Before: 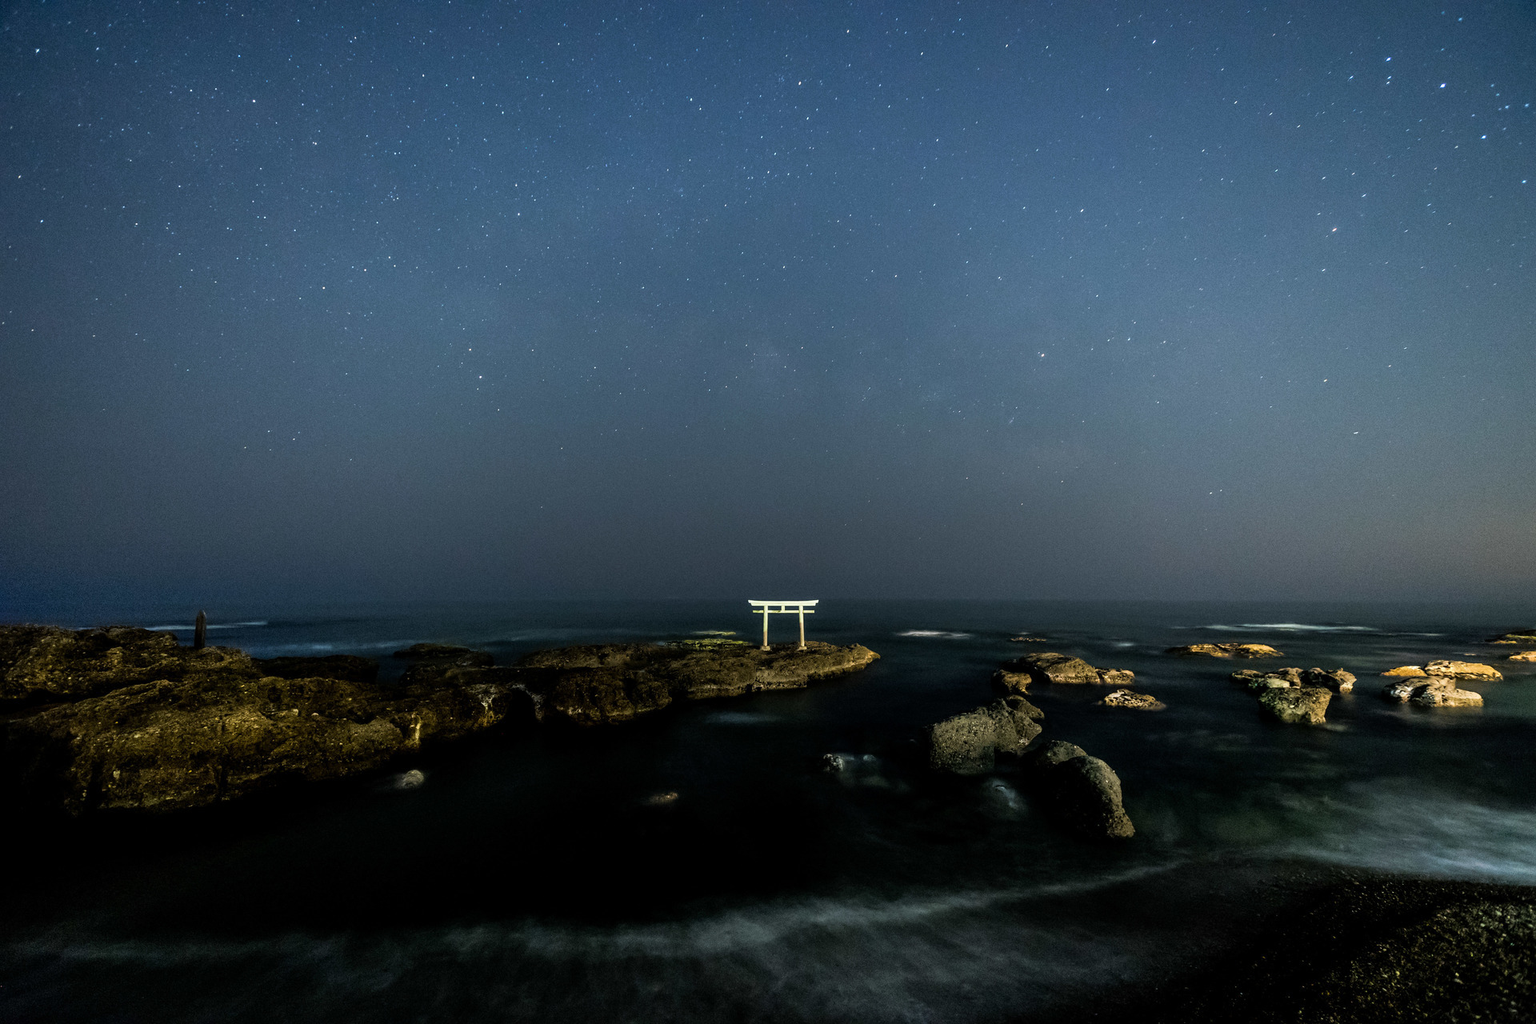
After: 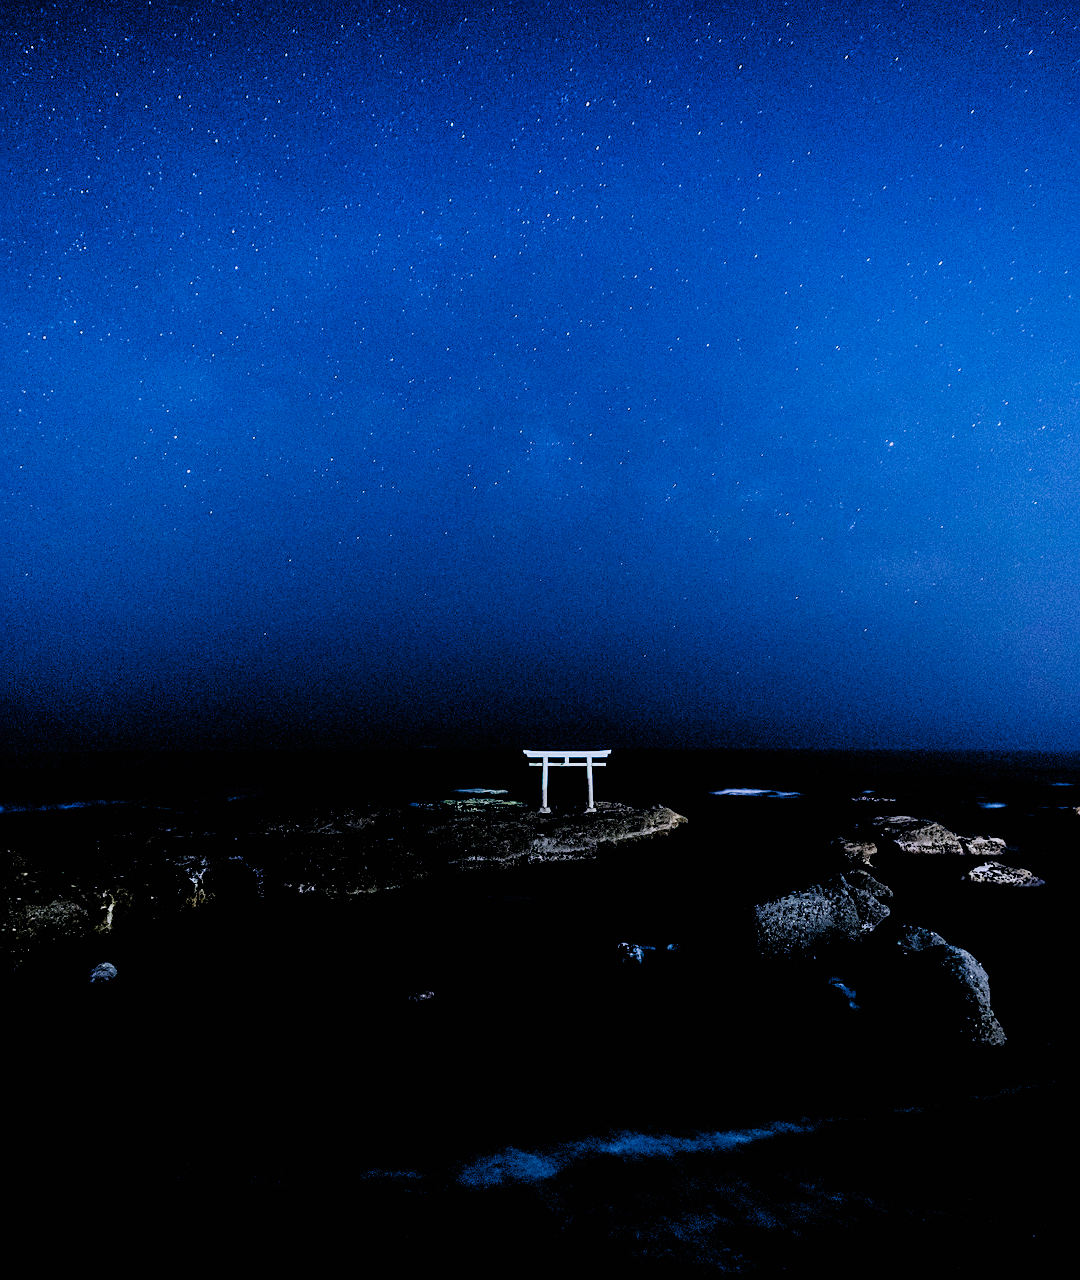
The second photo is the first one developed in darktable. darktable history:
color calibration: output R [1.063, -0.012, -0.003, 0], output B [-0.079, 0.047, 1, 0], illuminant custom, x 0.46, y 0.43, temperature 2642.66 K
sharpen: on, module defaults
filmic rgb: black relative exposure -2.85 EV, white relative exposure 4.56 EV, hardness 1.77, contrast 1.25, preserve chrominance no, color science v5 (2021)
crop: left 21.496%, right 22.254%
